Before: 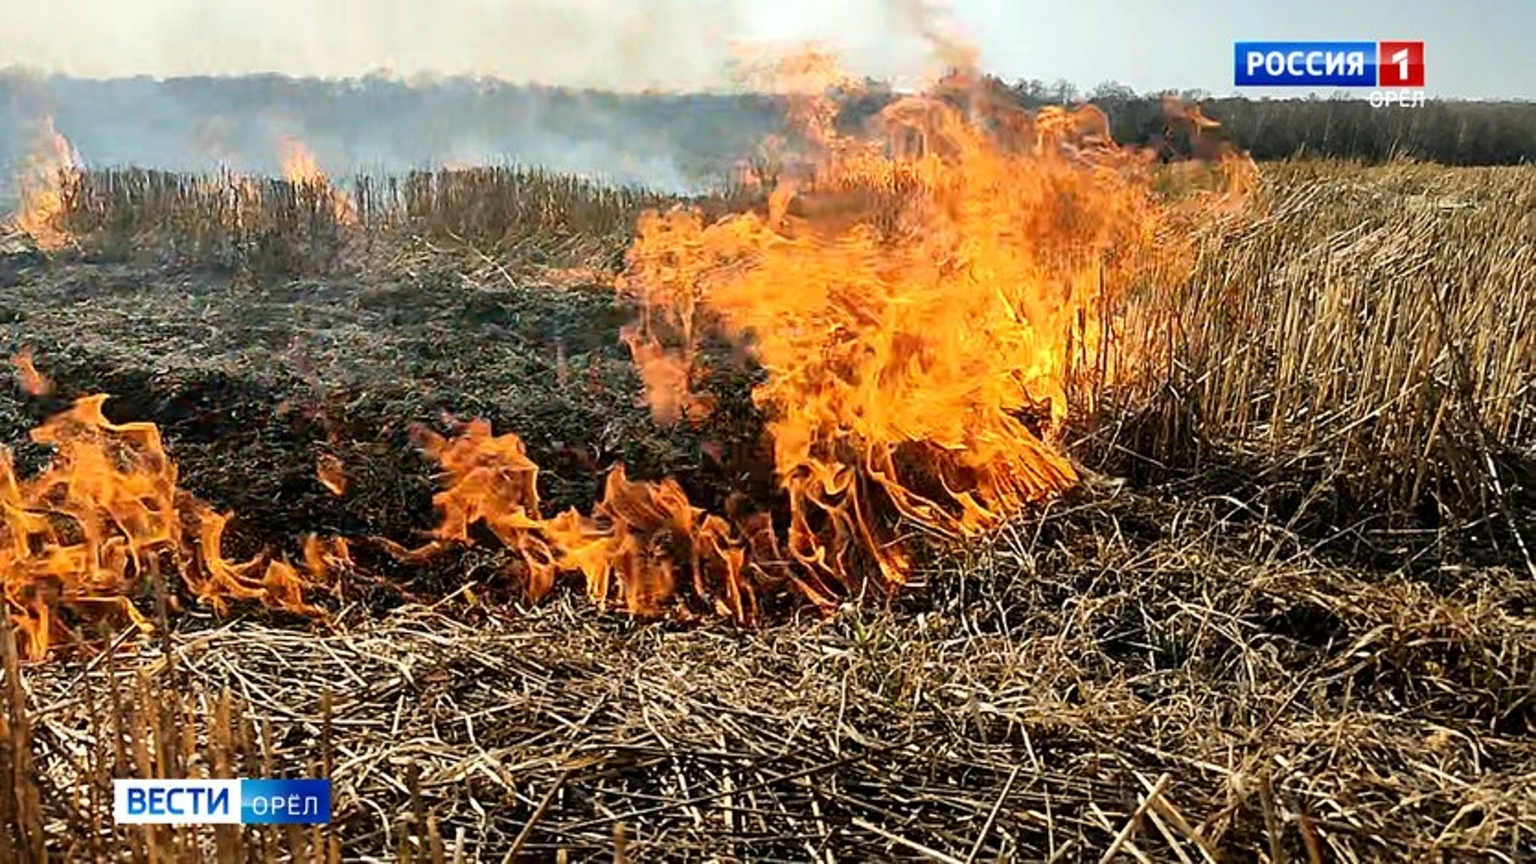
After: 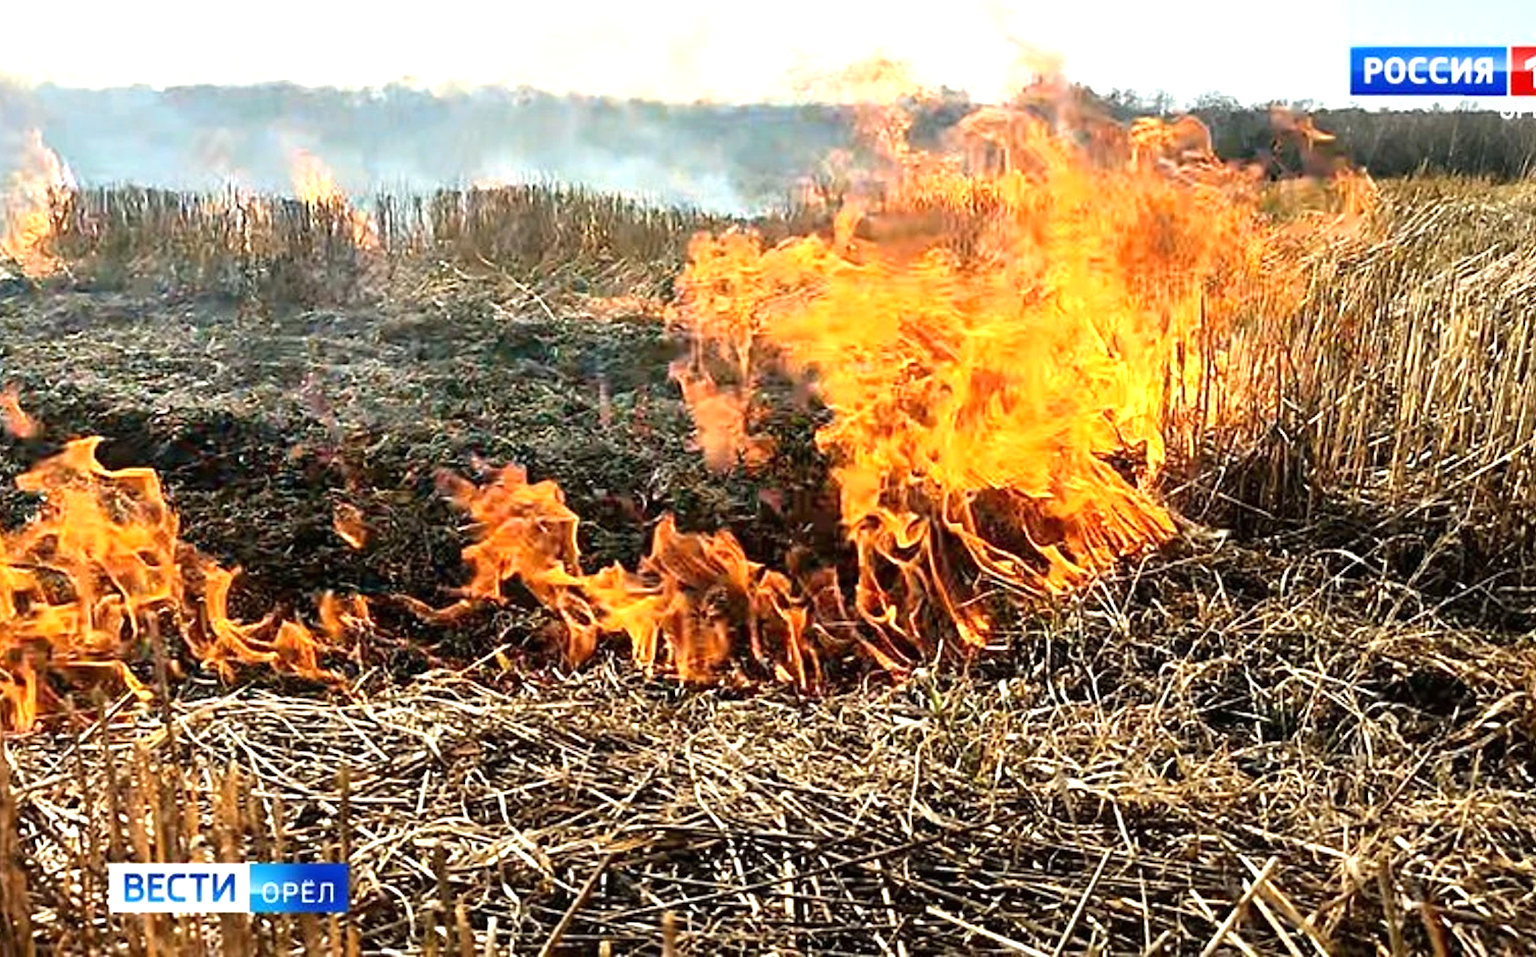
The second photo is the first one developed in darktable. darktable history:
exposure: black level correction 0, exposure 0.694 EV, compensate exposure bias true, compensate highlight preservation false
crop and rotate: left 1.076%, right 8.649%
